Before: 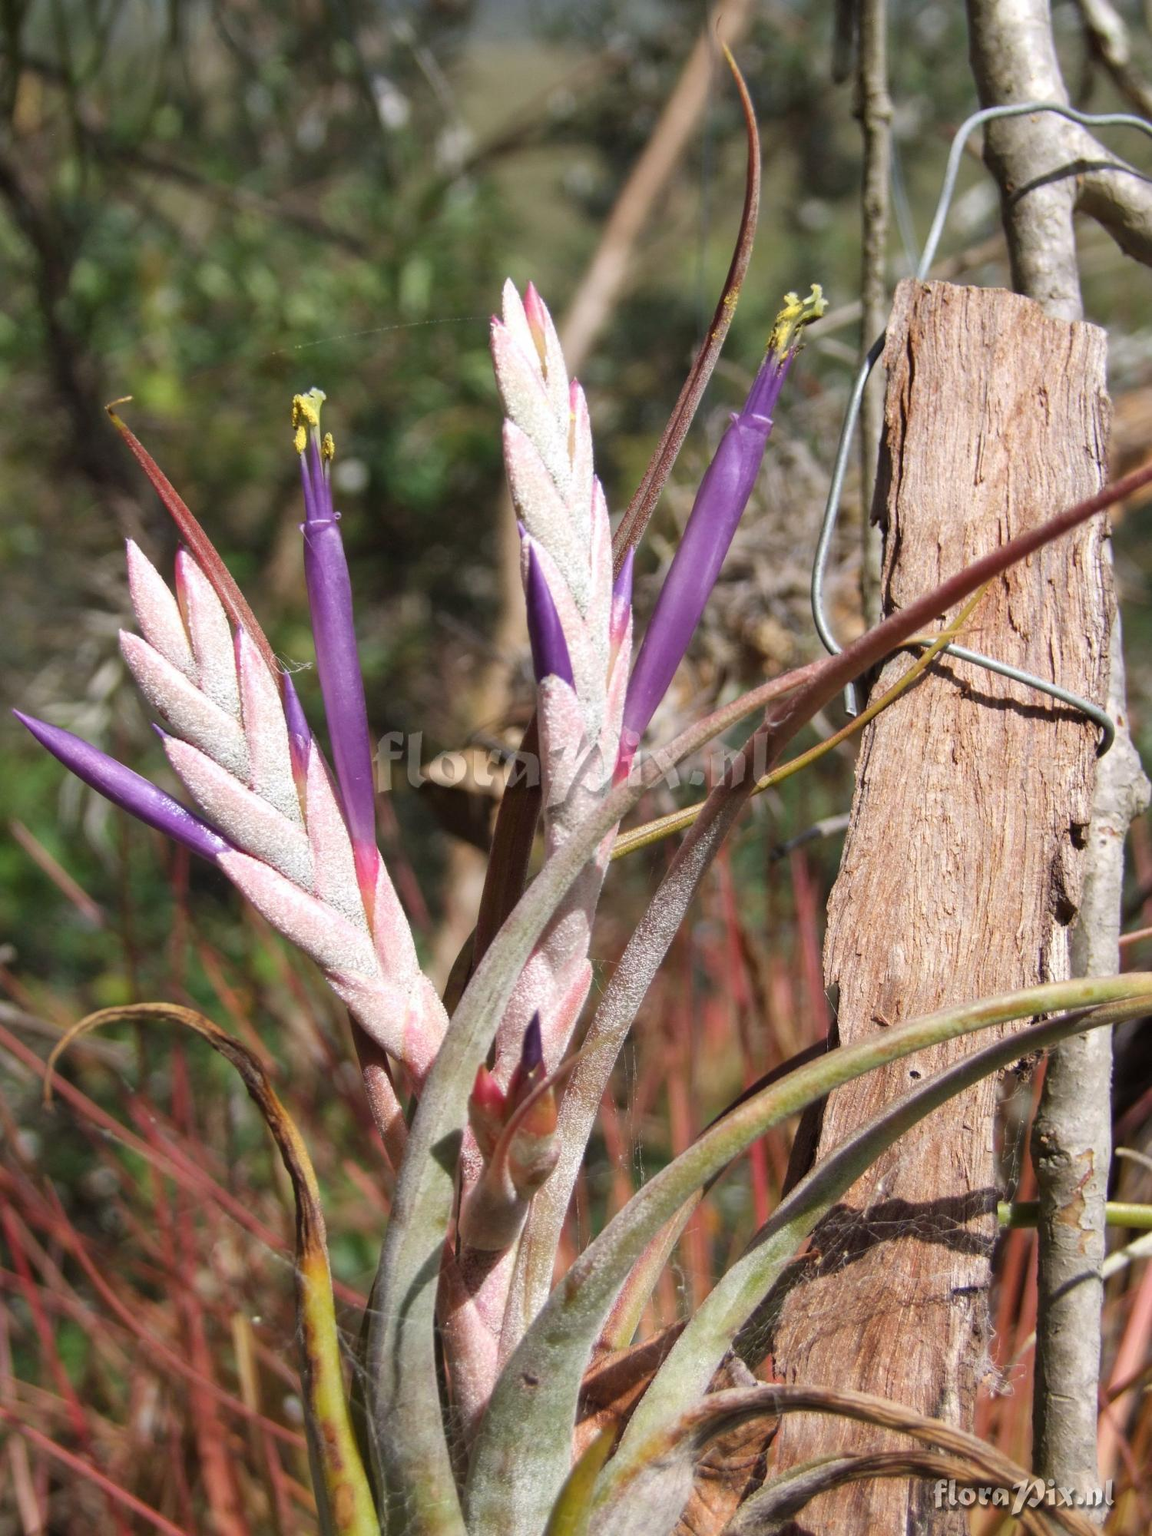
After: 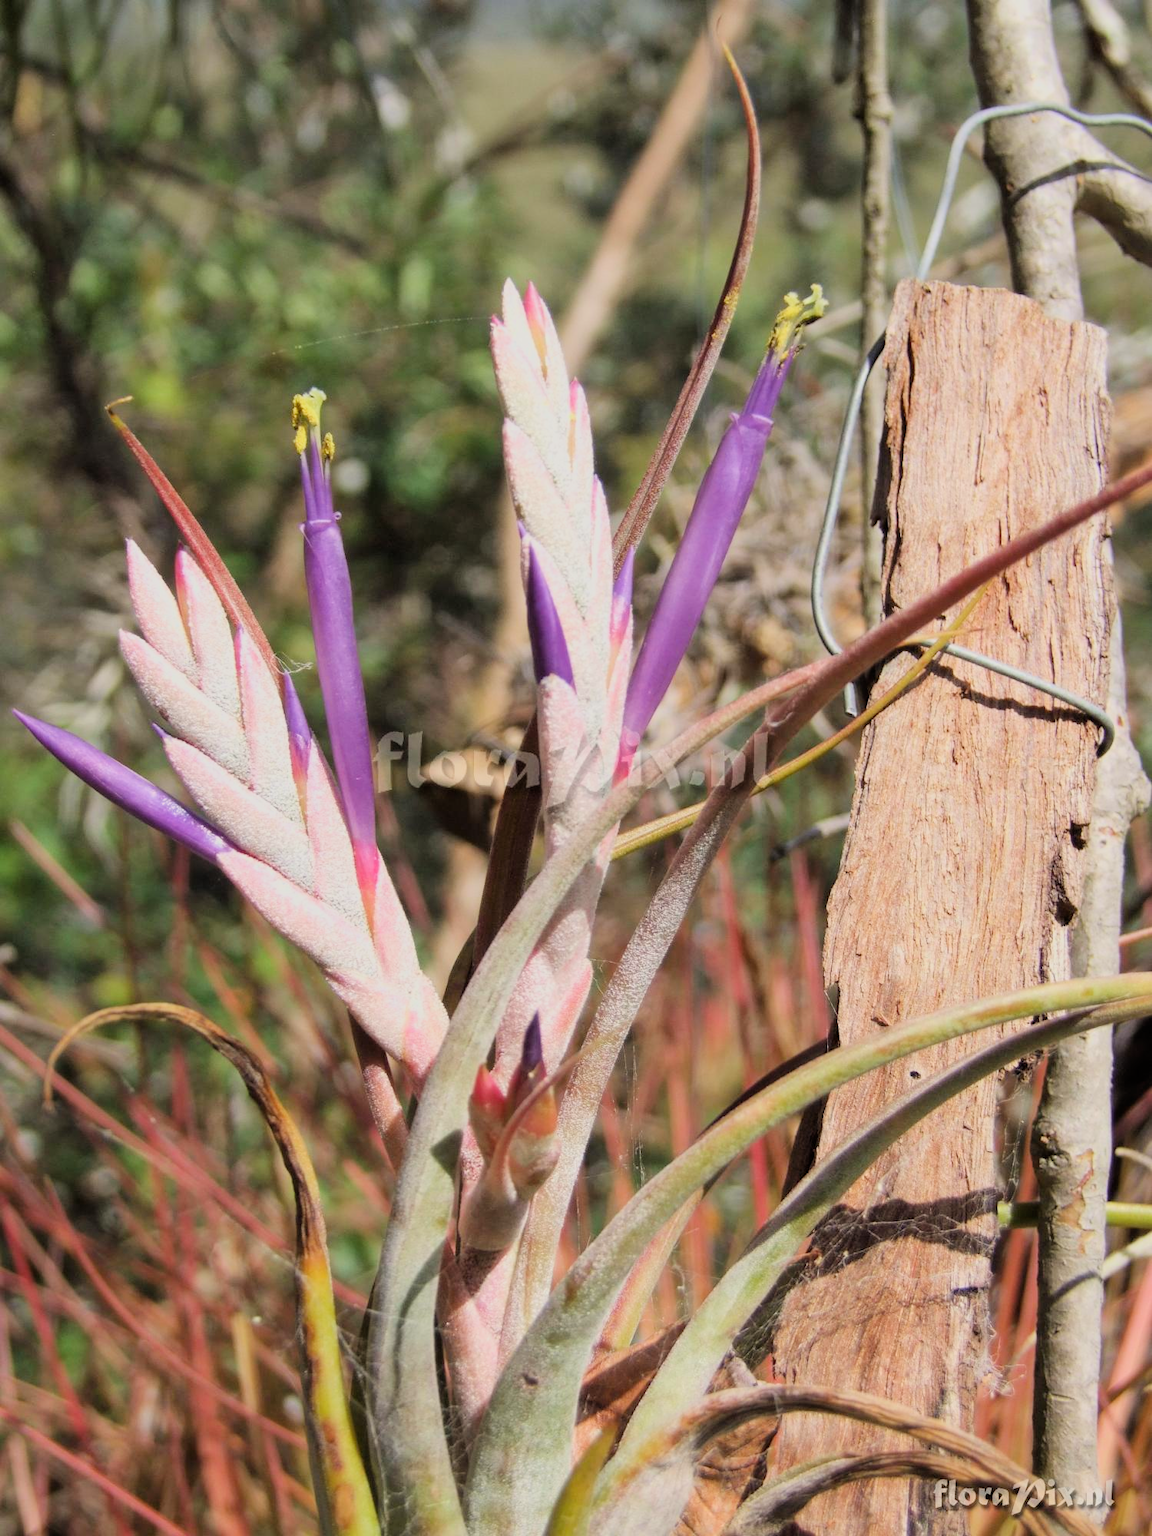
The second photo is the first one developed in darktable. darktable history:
exposure: exposure 0.636 EV, compensate highlight preservation false
filmic rgb: black relative exposure -7.15 EV, white relative exposure 5.36 EV, hardness 3.02, color science v6 (2022)
color correction: highlights b* 3
